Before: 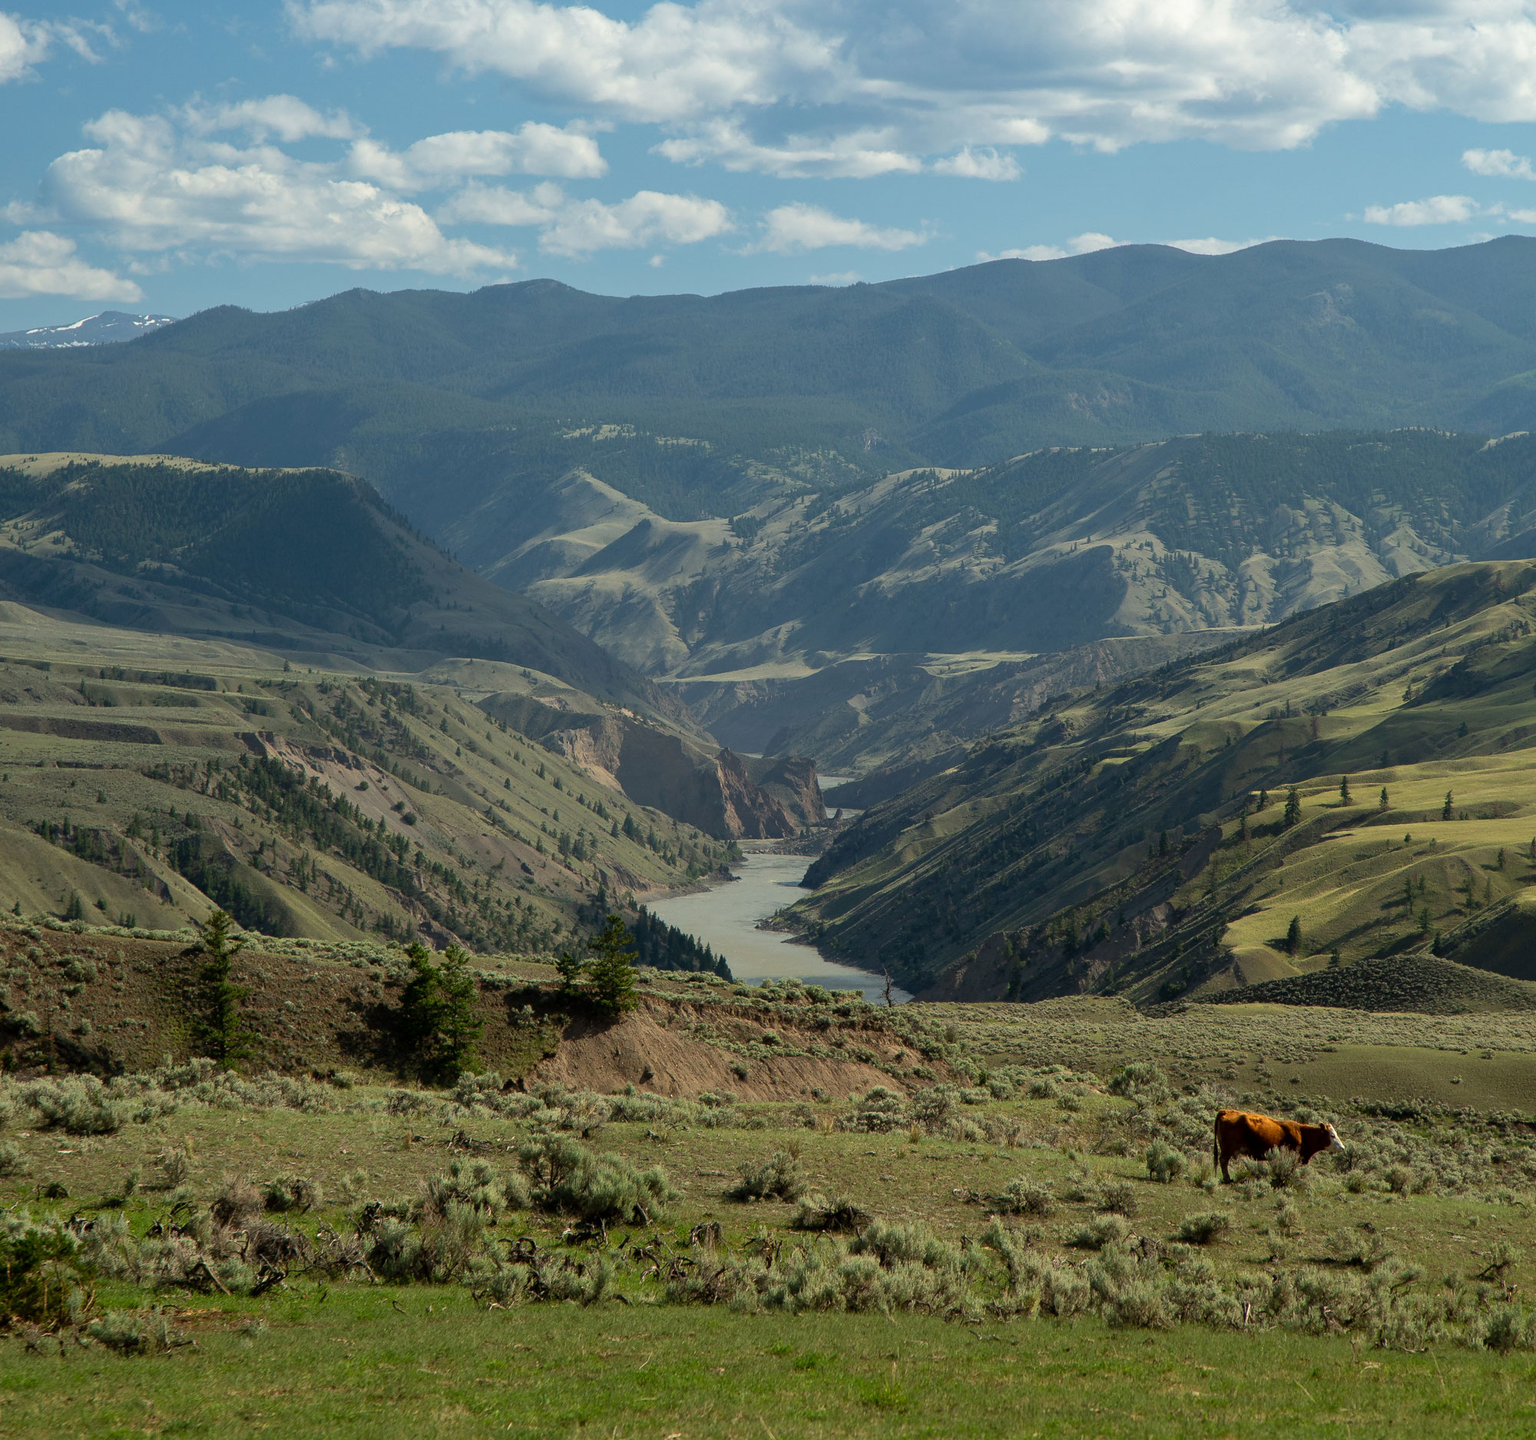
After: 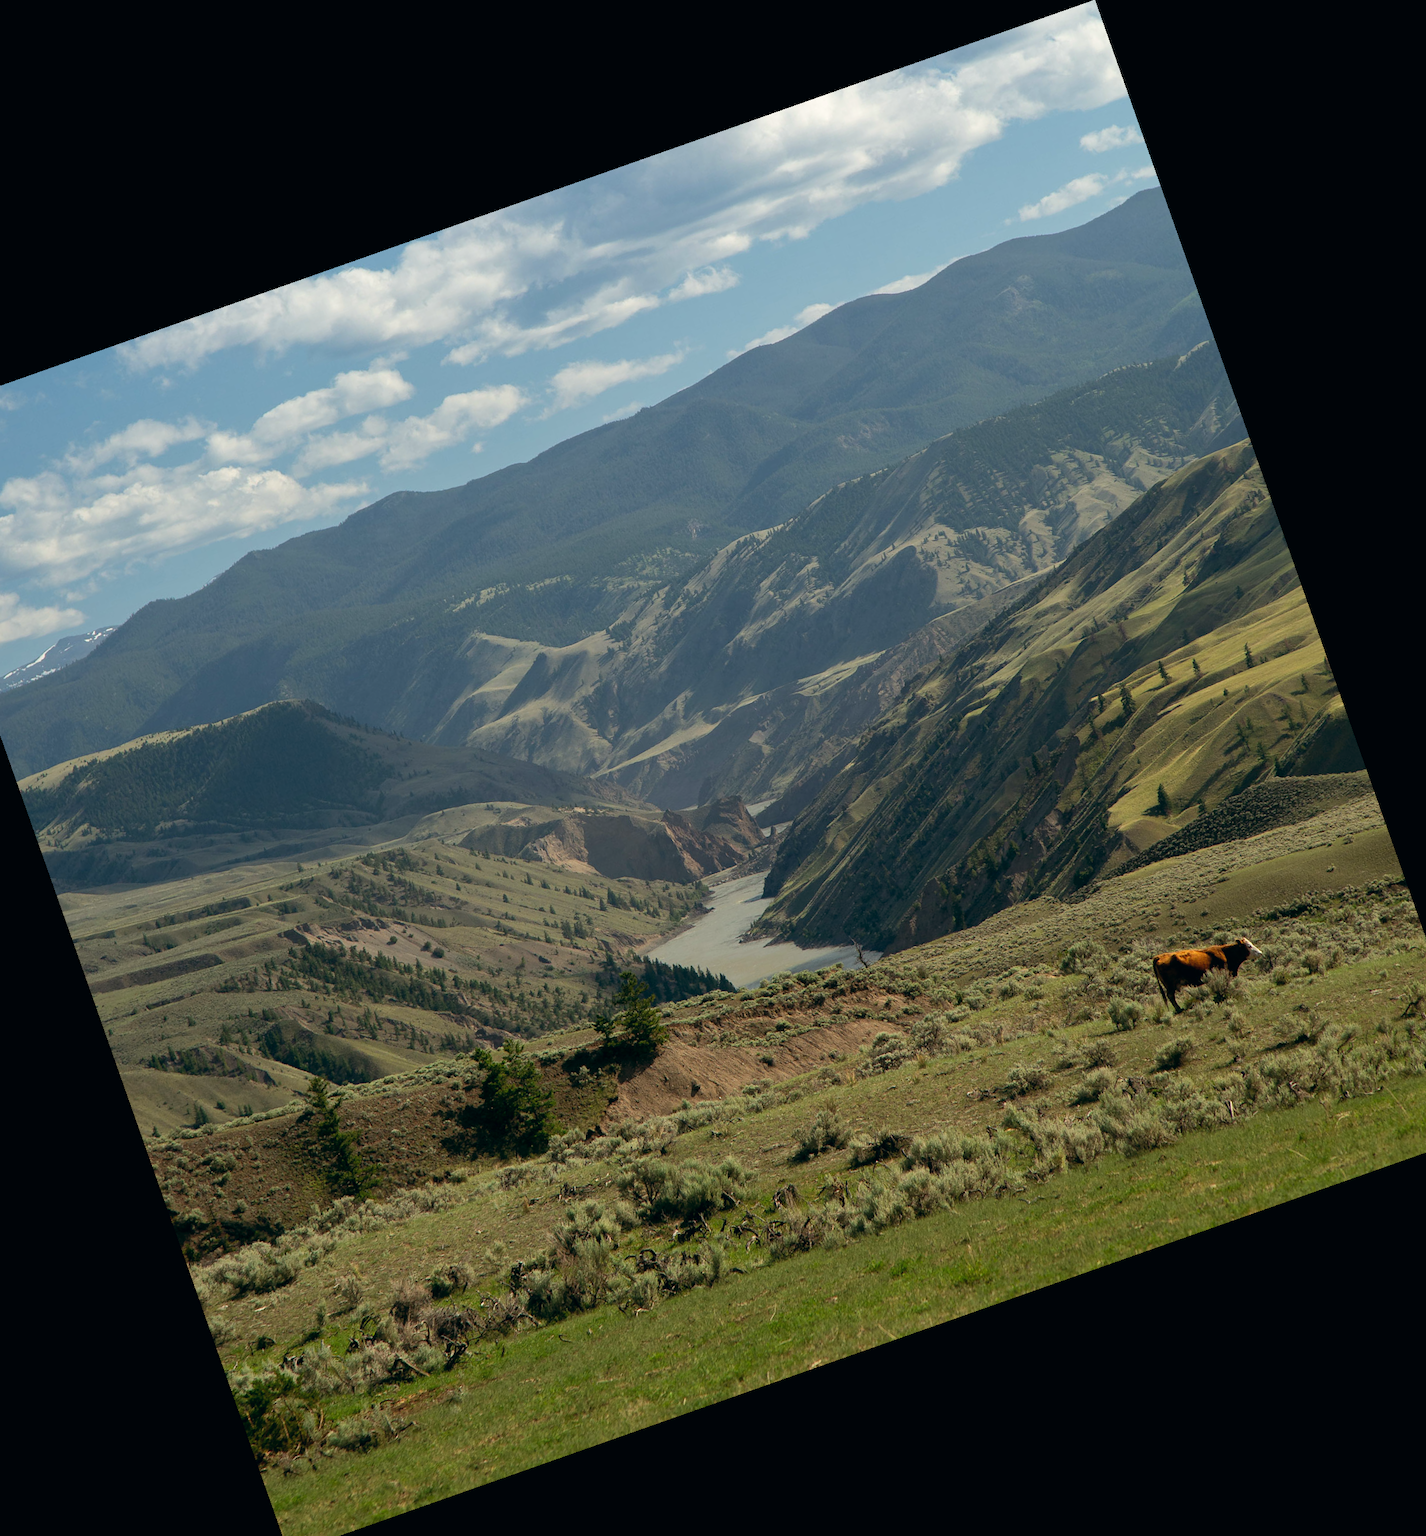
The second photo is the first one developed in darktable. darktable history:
crop and rotate: angle 19.43°, left 6.812%, right 4.125%, bottom 1.087%
color balance: lift [1, 0.998, 1.001, 1.002], gamma [1, 1.02, 1, 0.98], gain [1, 1.02, 1.003, 0.98]
